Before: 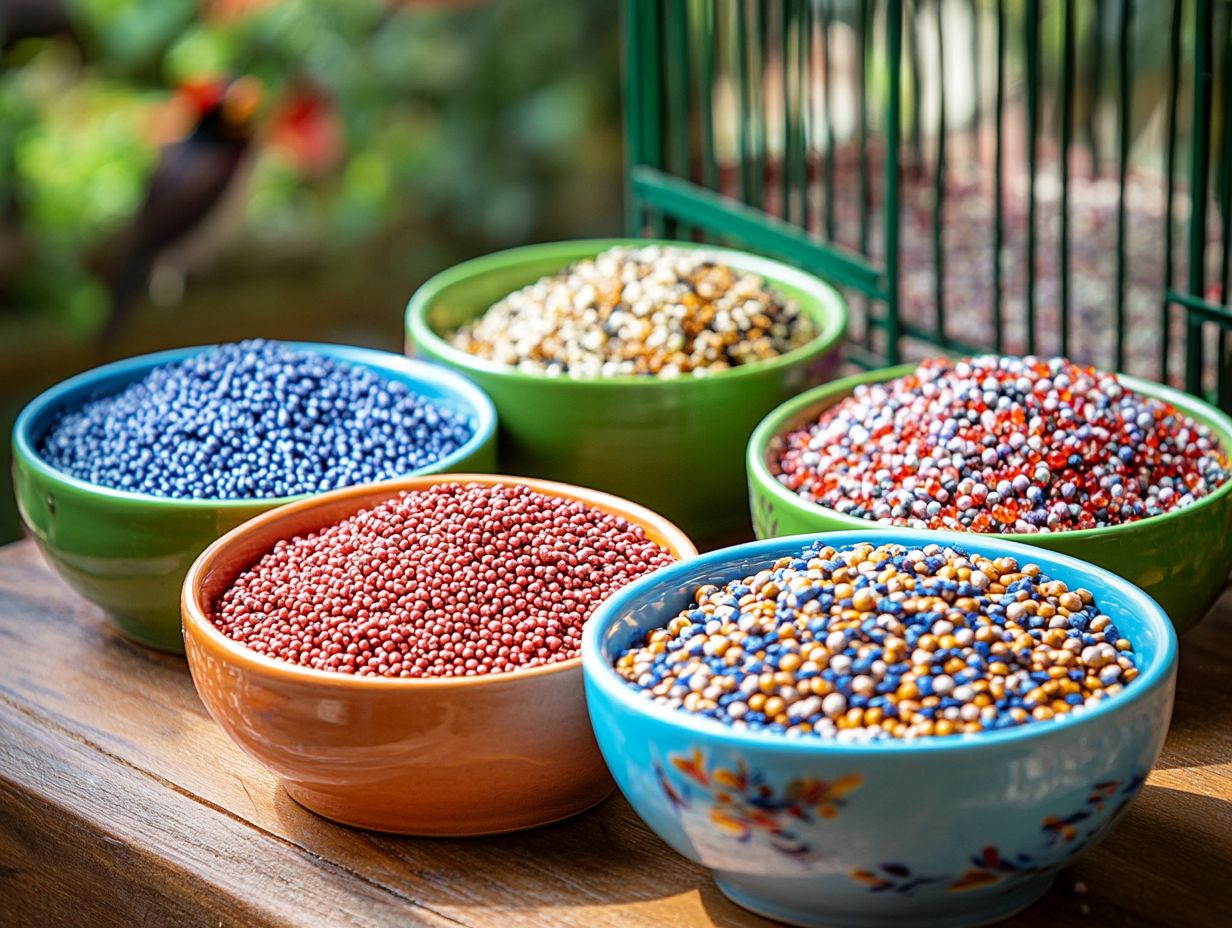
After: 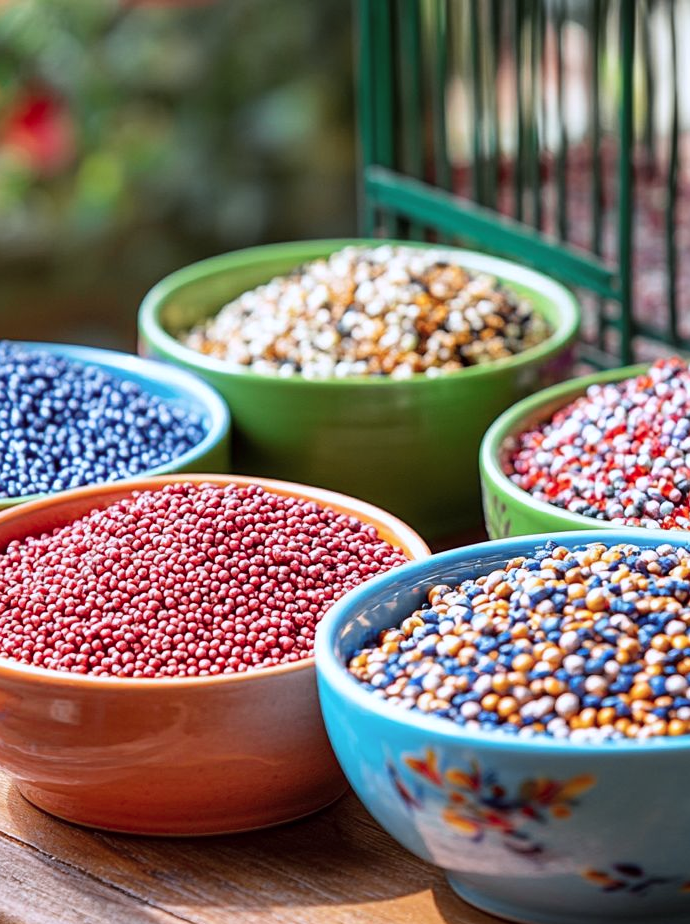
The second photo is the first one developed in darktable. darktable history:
crop: left 21.674%, right 22.086%
color correction: highlights a* -0.772, highlights b* -8.92
tone curve: curves: ch0 [(0, 0) (0.253, 0.237) (1, 1)]; ch1 [(0, 0) (0.401, 0.42) (0.442, 0.47) (0.491, 0.495) (0.511, 0.523) (0.557, 0.565) (0.66, 0.683) (1, 1)]; ch2 [(0, 0) (0.394, 0.413) (0.5, 0.5) (0.578, 0.568) (1, 1)], color space Lab, independent channels, preserve colors none
